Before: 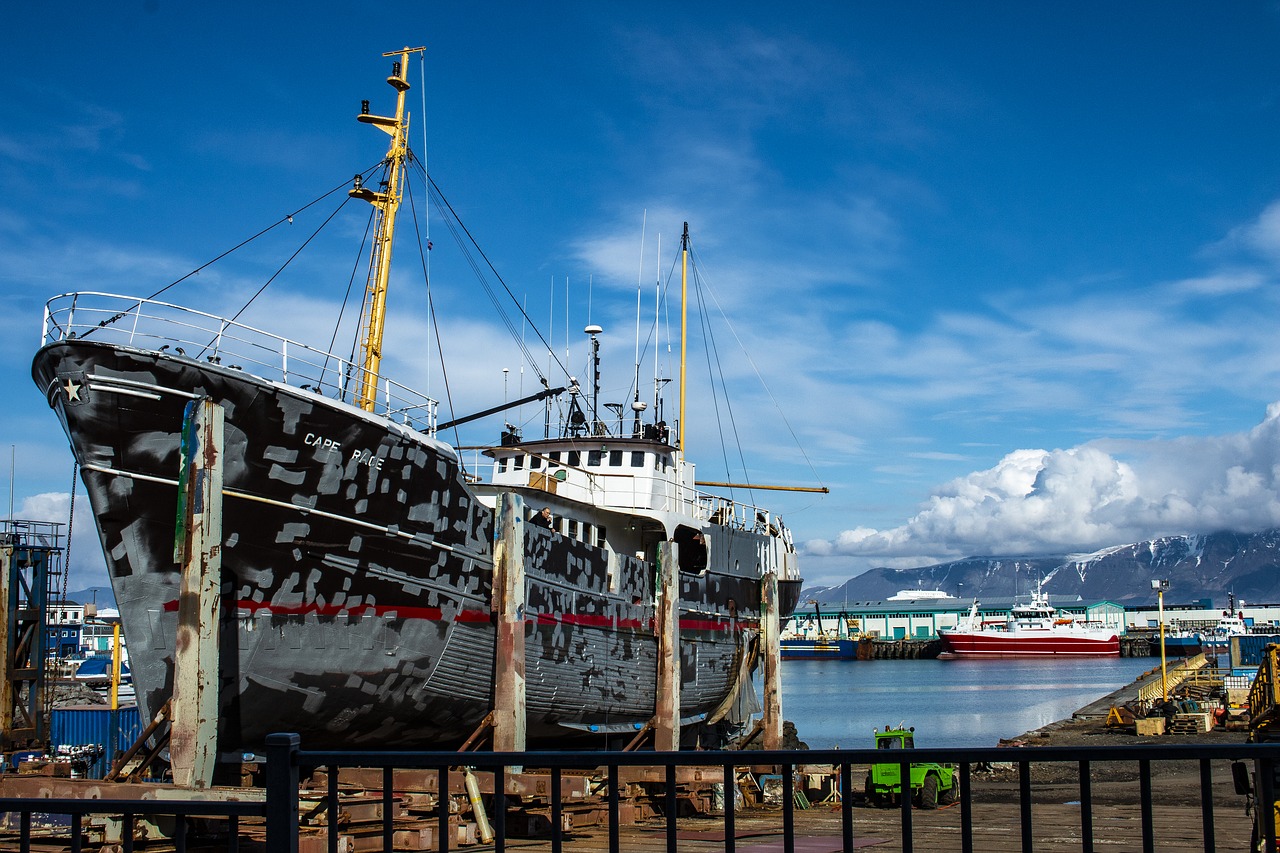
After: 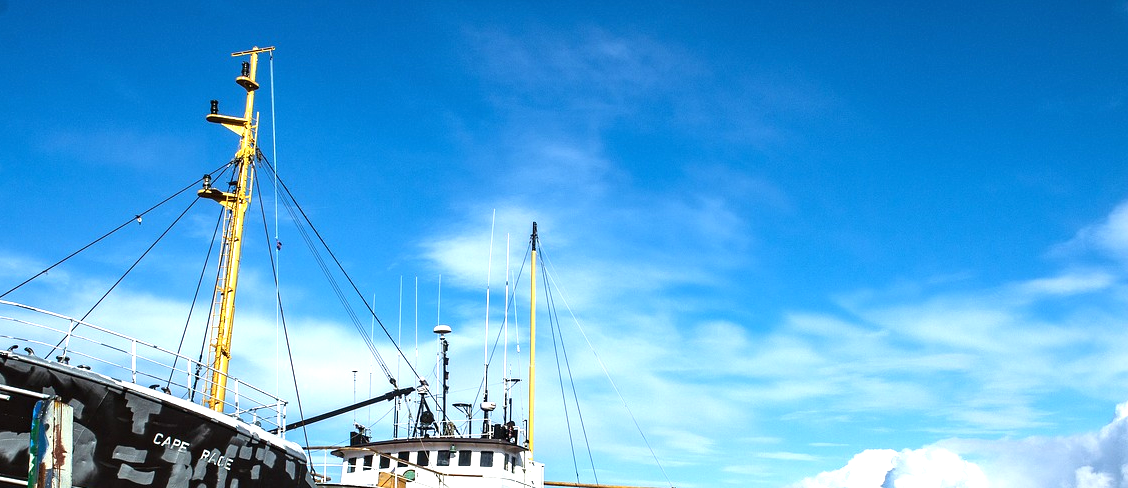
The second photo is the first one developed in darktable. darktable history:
crop and rotate: left 11.812%, bottom 42.776%
exposure: black level correction 0, exposure 0.9 EV, compensate highlight preservation false
